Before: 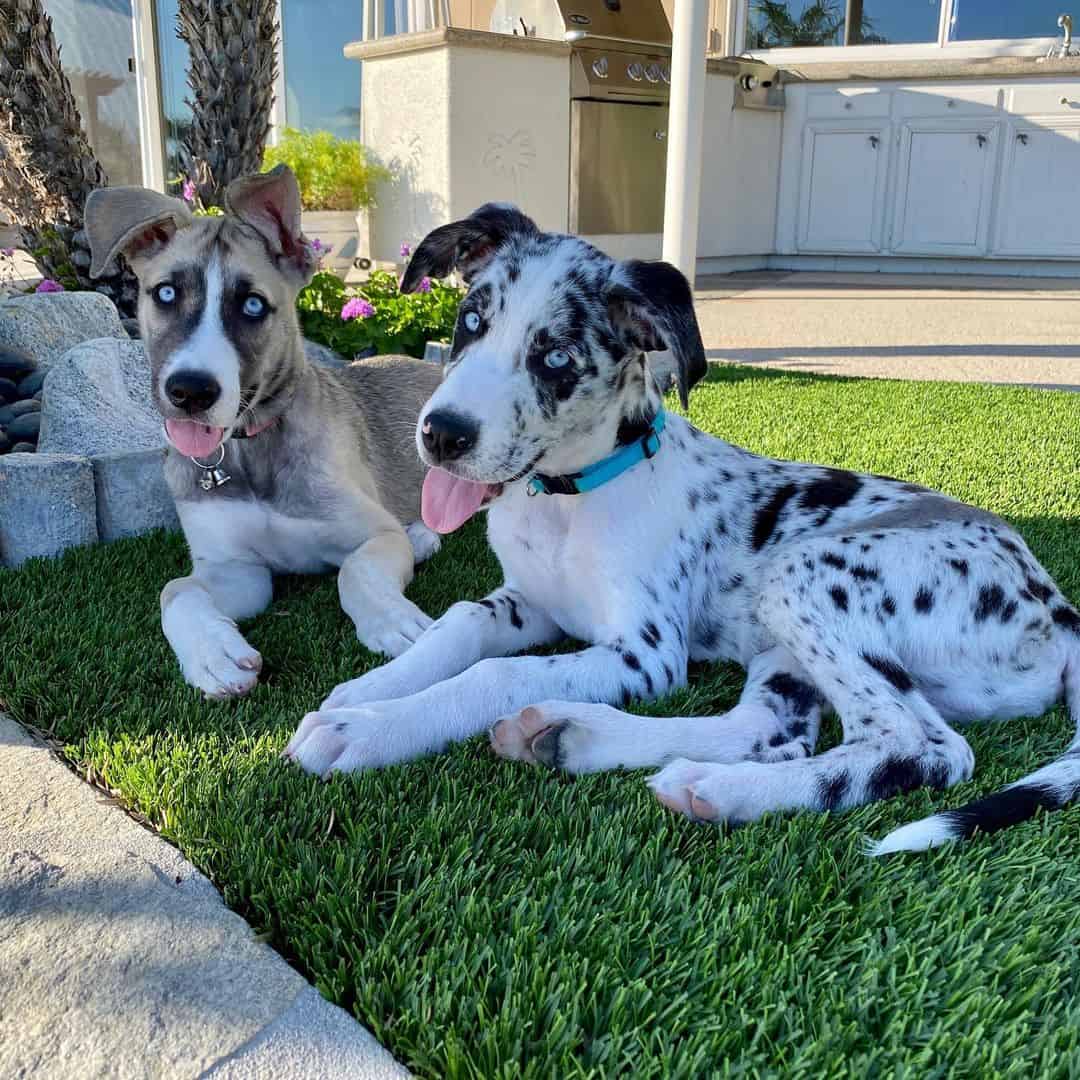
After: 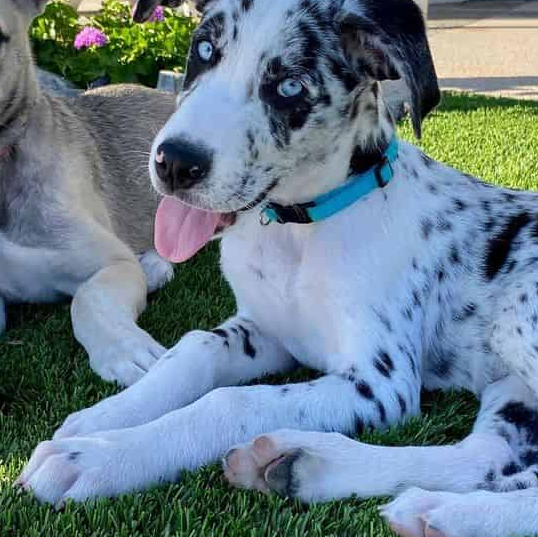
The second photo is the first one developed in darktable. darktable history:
crop: left 24.741%, top 25.156%, right 25.376%, bottom 25.064%
